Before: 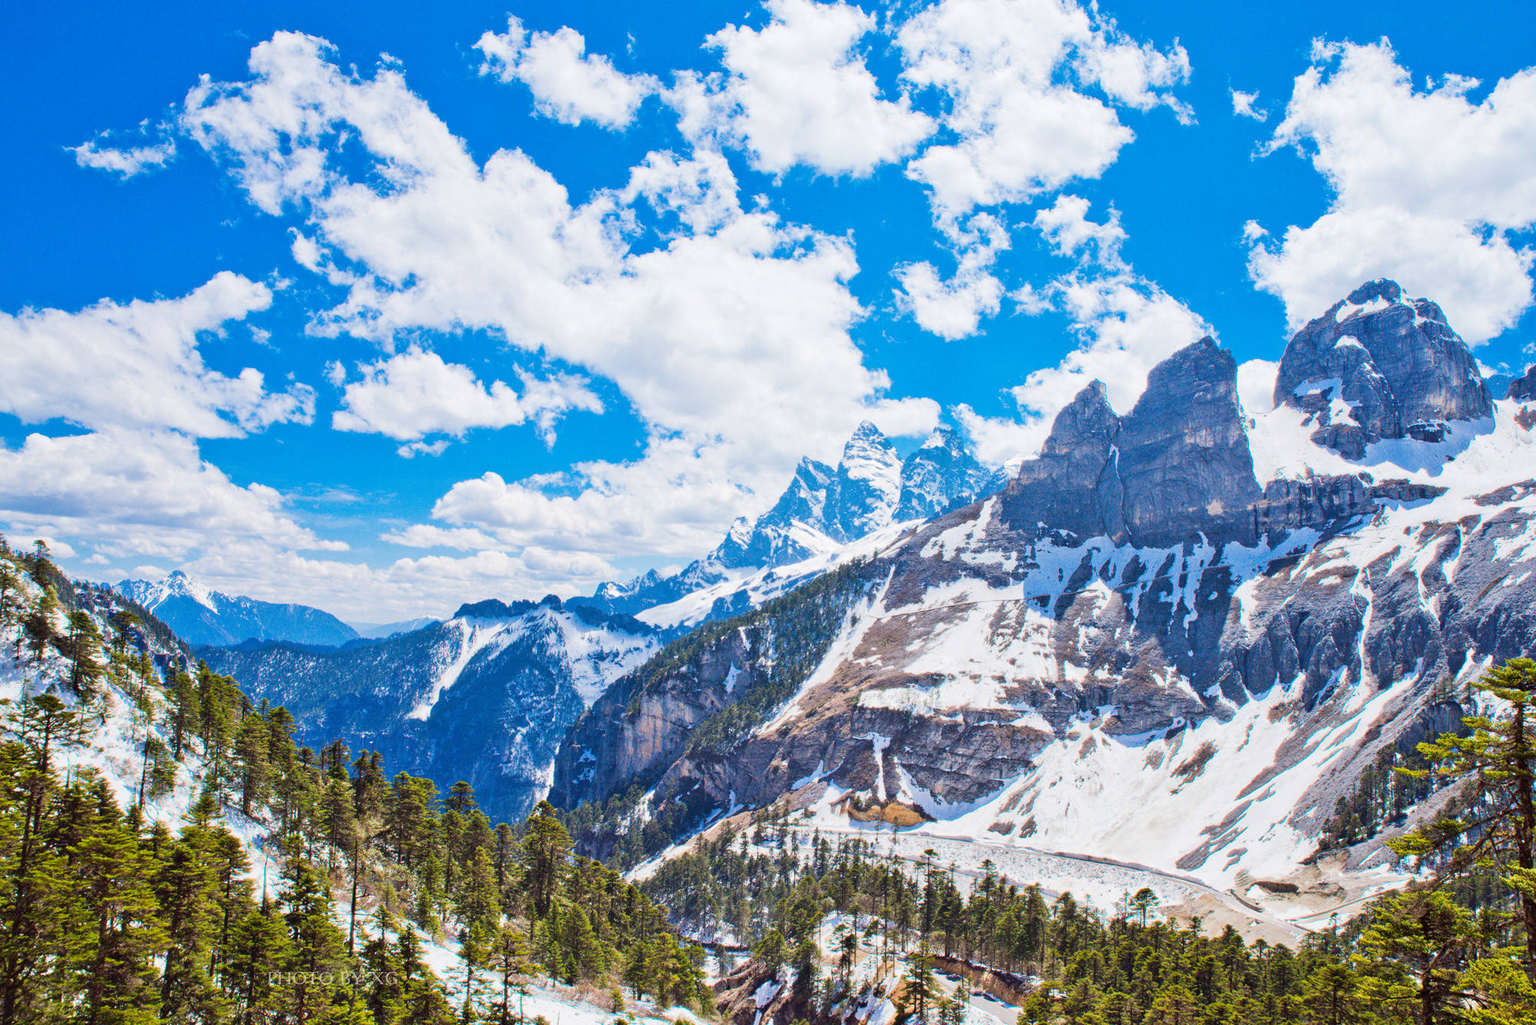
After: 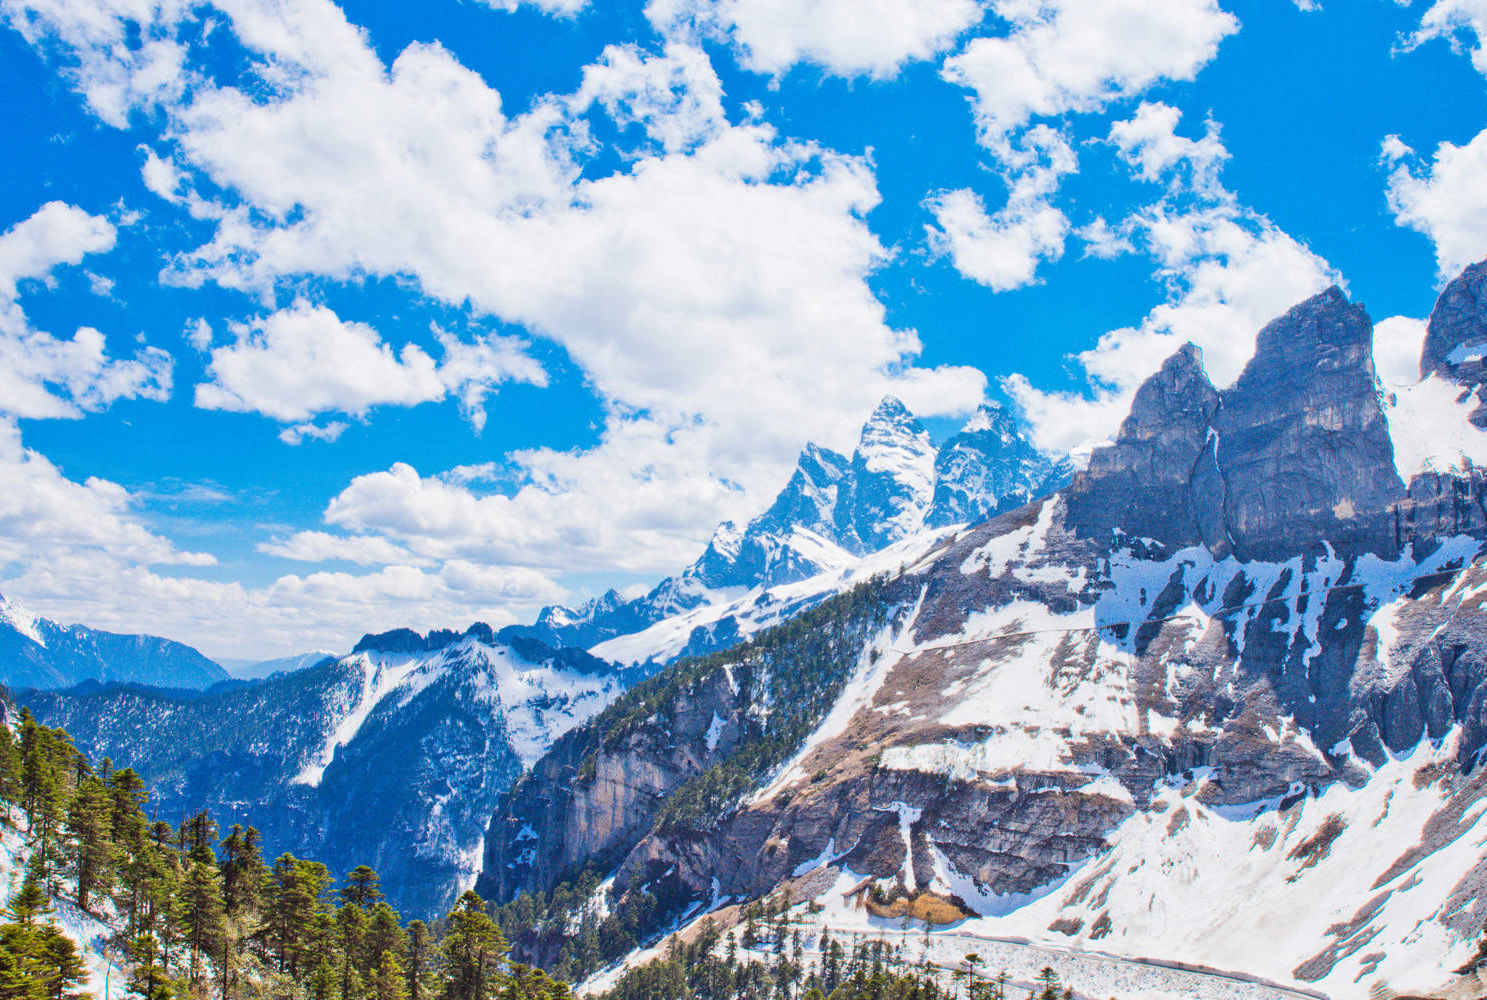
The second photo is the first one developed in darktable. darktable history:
crop and rotate: left 11.943%, top 11.386%, right 13.703%, bottom 13.639%
